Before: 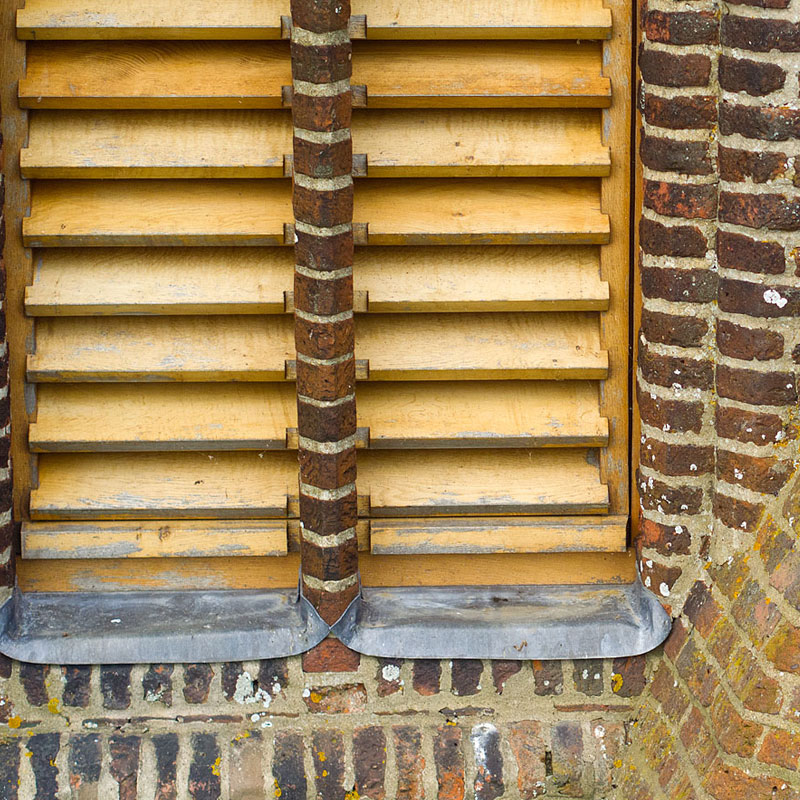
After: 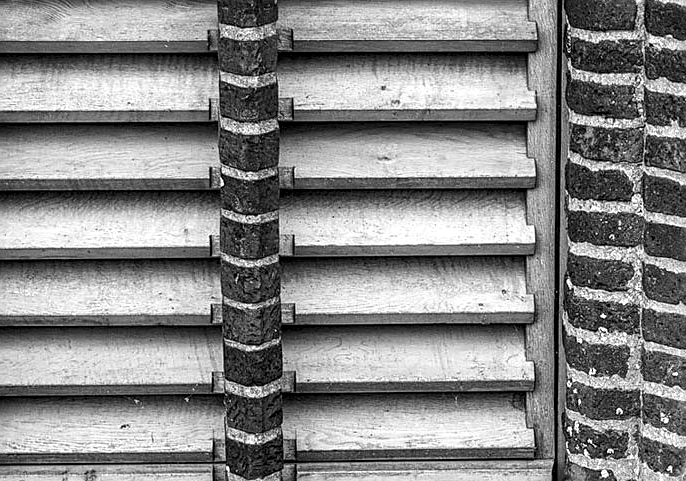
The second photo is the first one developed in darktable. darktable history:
sharpen: on, module defaults
exposure: exposure 0.203 EV, compensate highlight preservation false
color calibration: output gray [0.267, 0.423, 0.261, 0], illuminant same as pipeline (D50), adaptation XYZ, x 0.346, y 0.357, temperature 5011.57 K
crop and rotate: left 9.289%, top 7.099%, right 4.846%, bottom 32.76%
local contrast: highlights 18%, detail 186%
